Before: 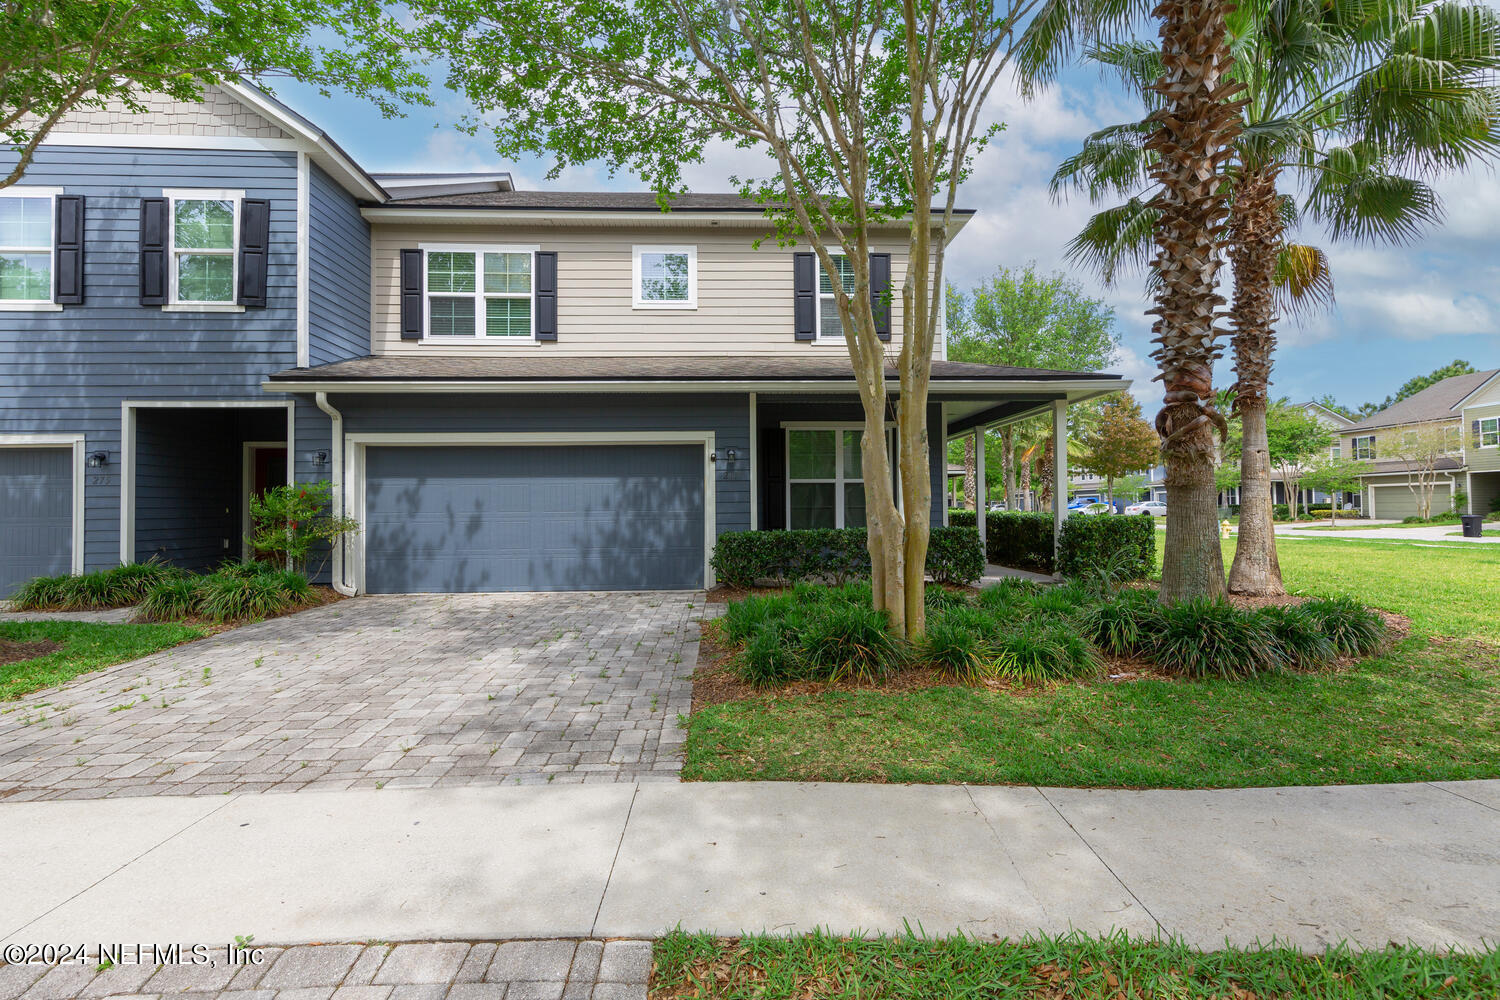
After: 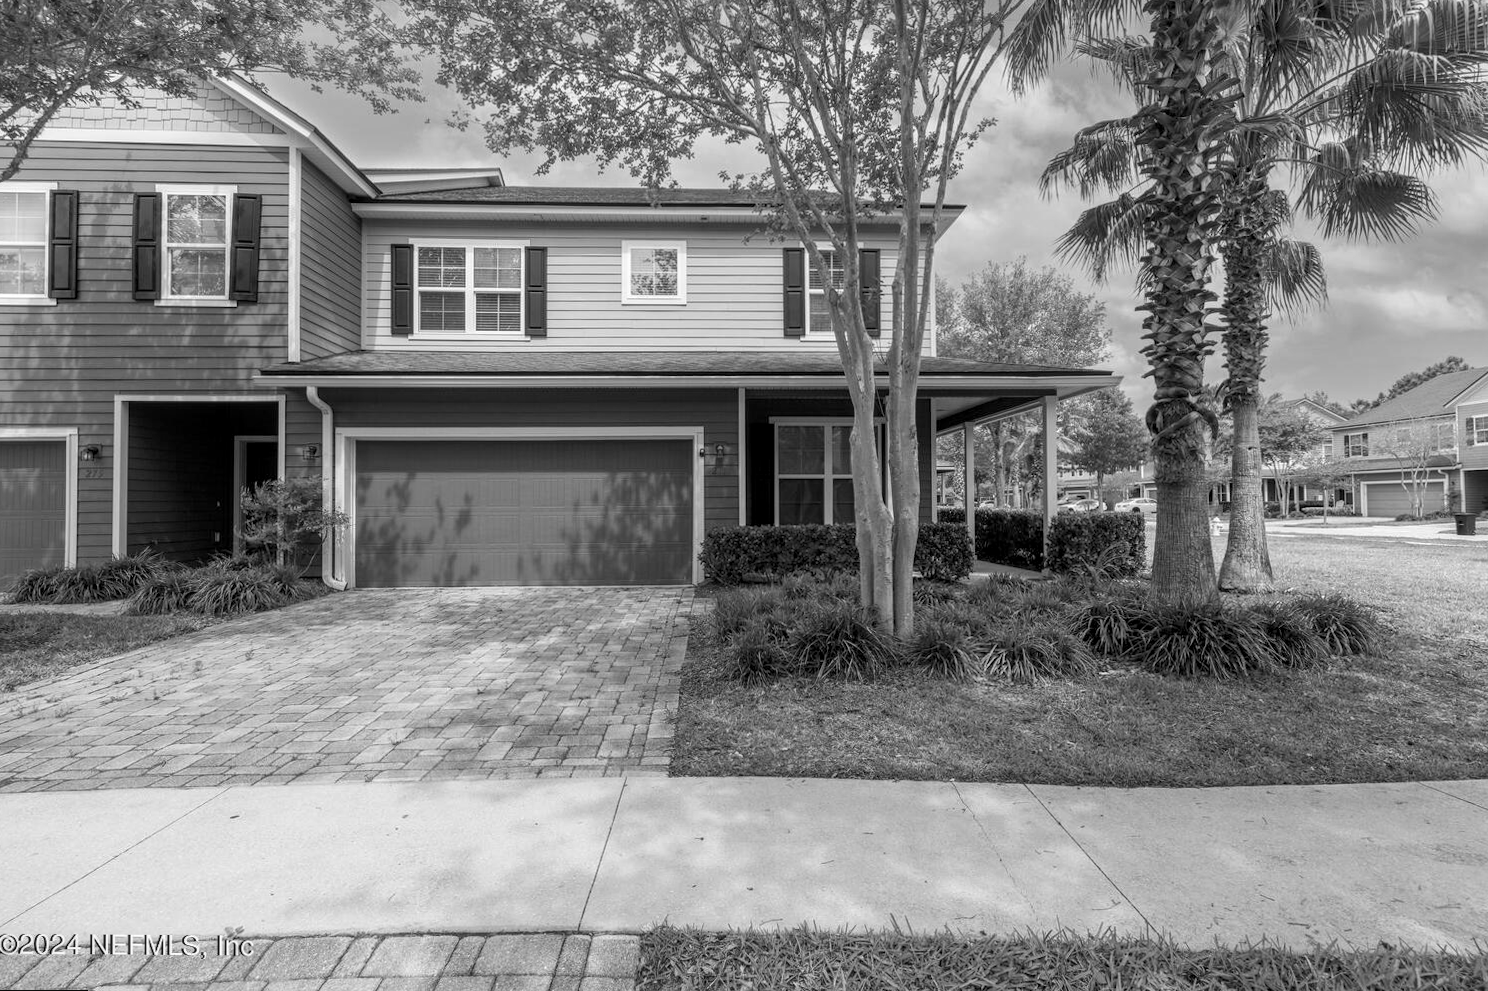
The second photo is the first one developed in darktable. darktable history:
rotate and perspective: rotation 0.192°, lens shift (horizontal) -0.015, crop left 0.005, crop right 0.996, crop top 0.006, crop bottom 0.99
local contrast: on, module defaults
monochrome: a -35.87, b 49.73, size 1.7
